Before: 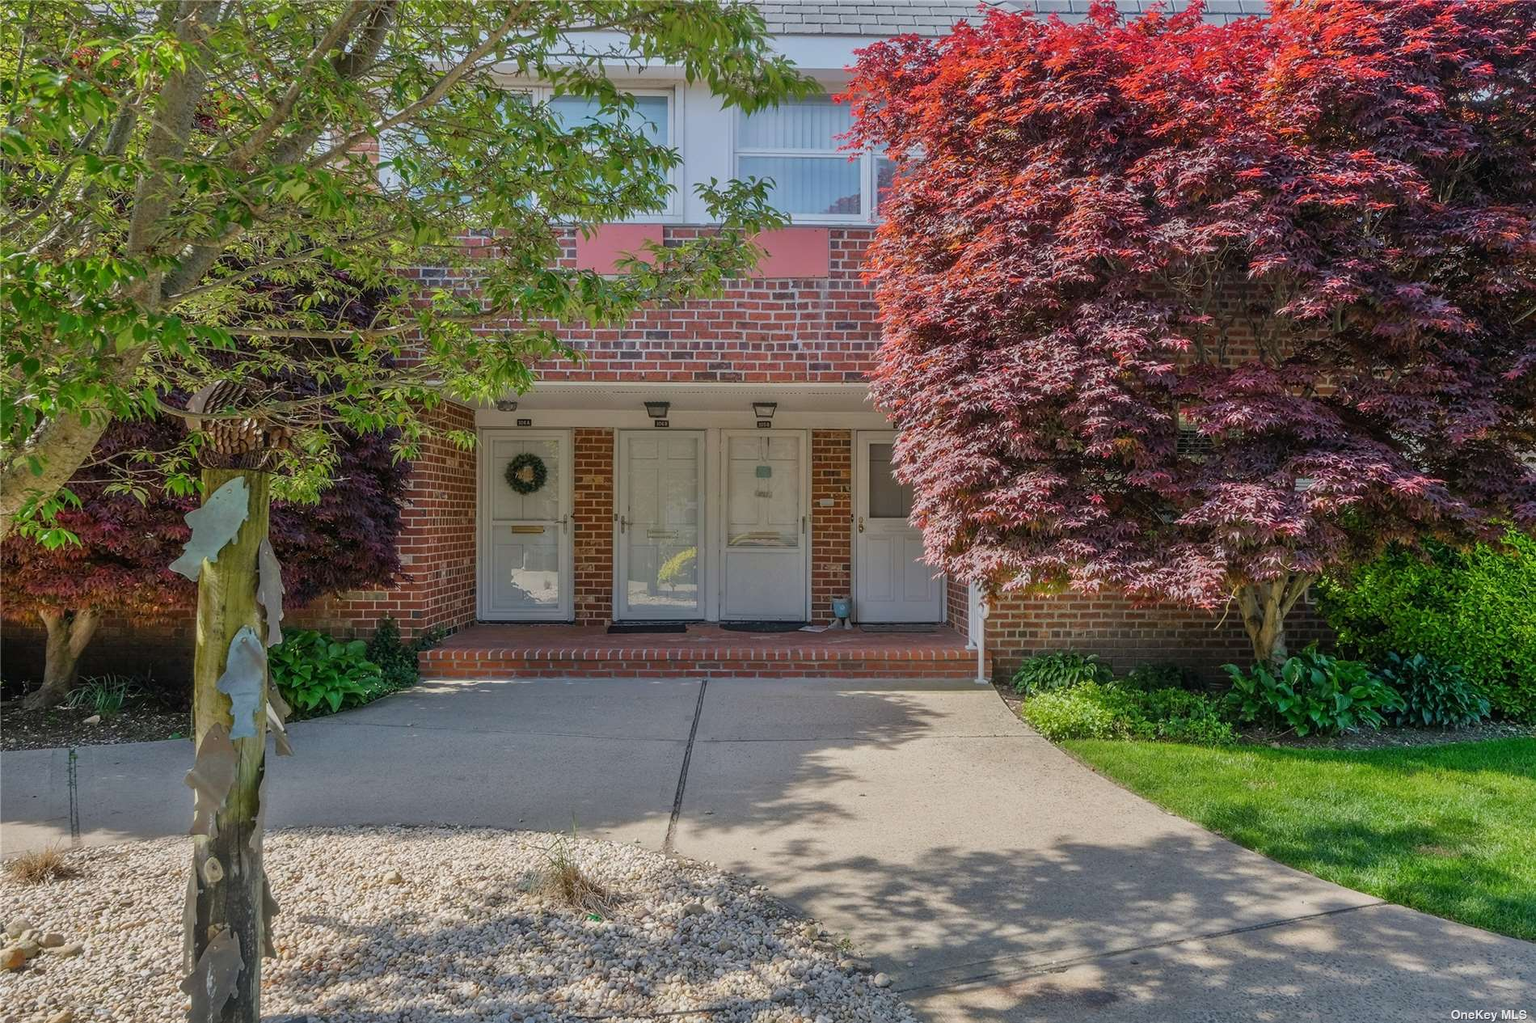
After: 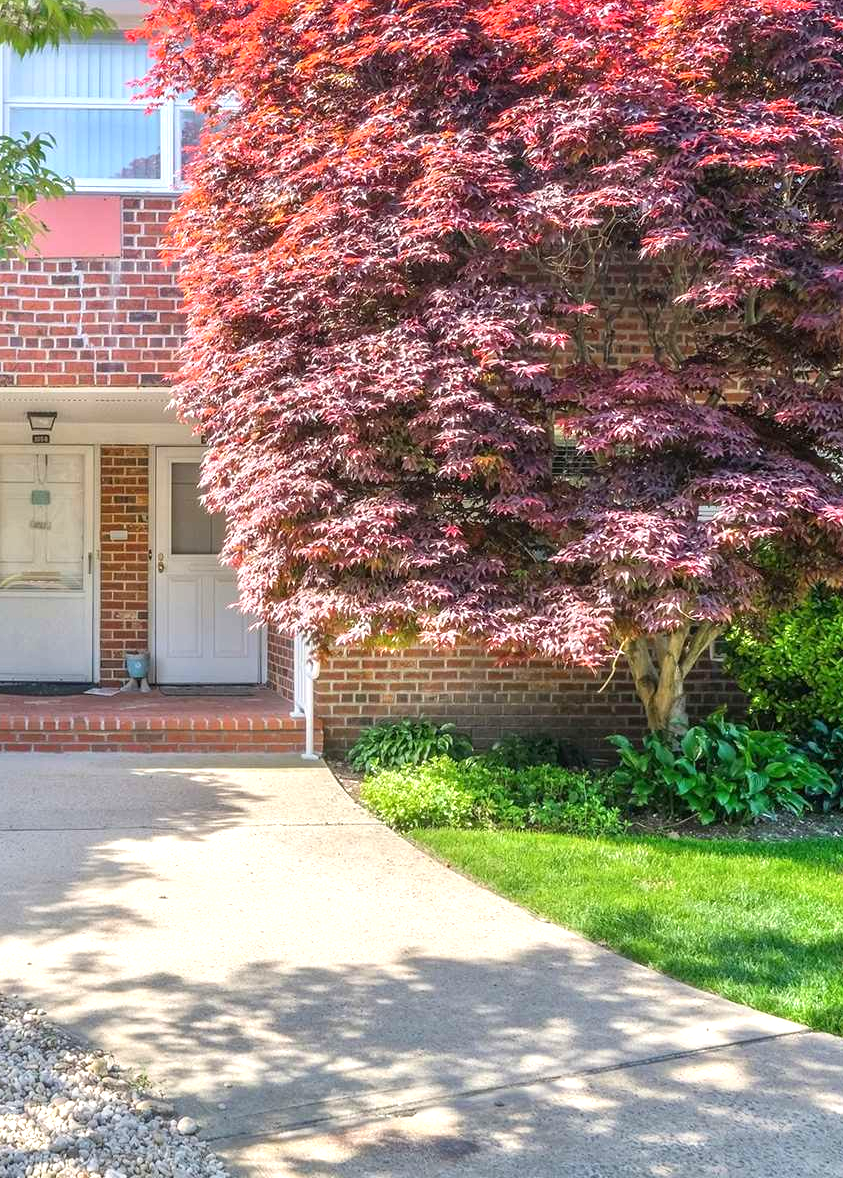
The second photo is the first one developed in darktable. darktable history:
exposure: exposure 1.163 EV, compensate highlight preservation false
crop: left 47.623%, top 6.847%, right 8.002%
